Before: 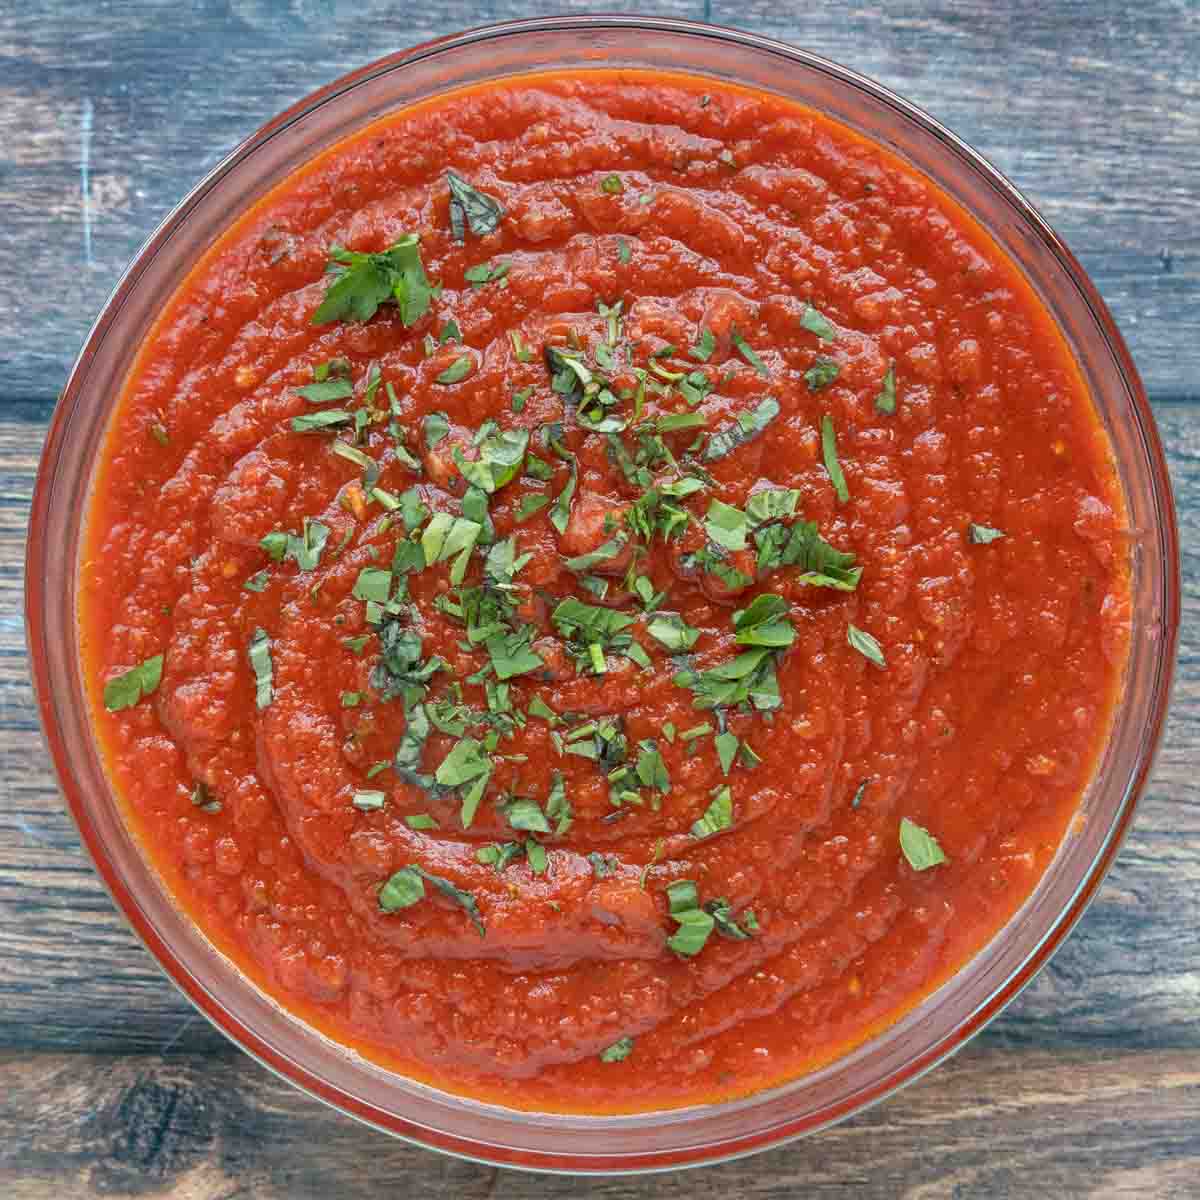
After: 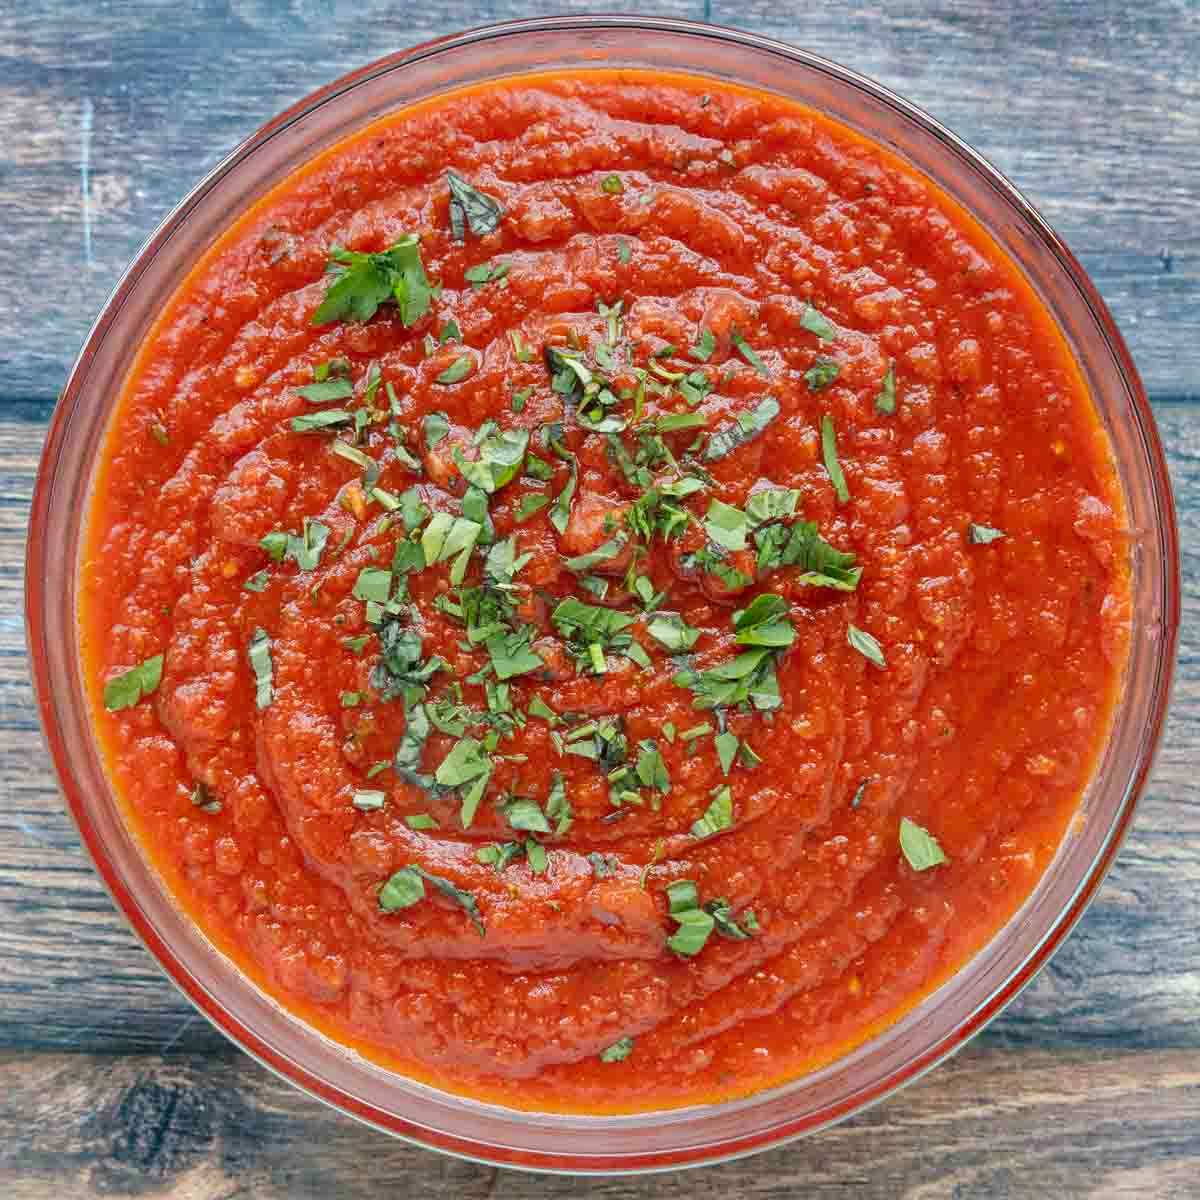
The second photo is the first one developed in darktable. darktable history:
tone curve: curves: ch0 [(0, 0.003) (0.117, 0.101) (0.257, 0.246) (0.408, 0.432) (0.611, 0.653) (0.824, 0.846) (1, 1)]; ch1 [(0, 0) (0.227, 0.197) (0.405, 0.421) (0.501, 0.501) (0.522, 0.53) (0.563, 0.572) (0.589, 0.611) (0.699, 0.709) (0.976, 0.992)]; ch2 [(0, 0) (0.208, 0.176) (0.377, 0.38) (0.5, 0.5) (0.537, 0.534) (0.571, 0.576) (0.681, 0.746) (1, 1)], preserve colors none
